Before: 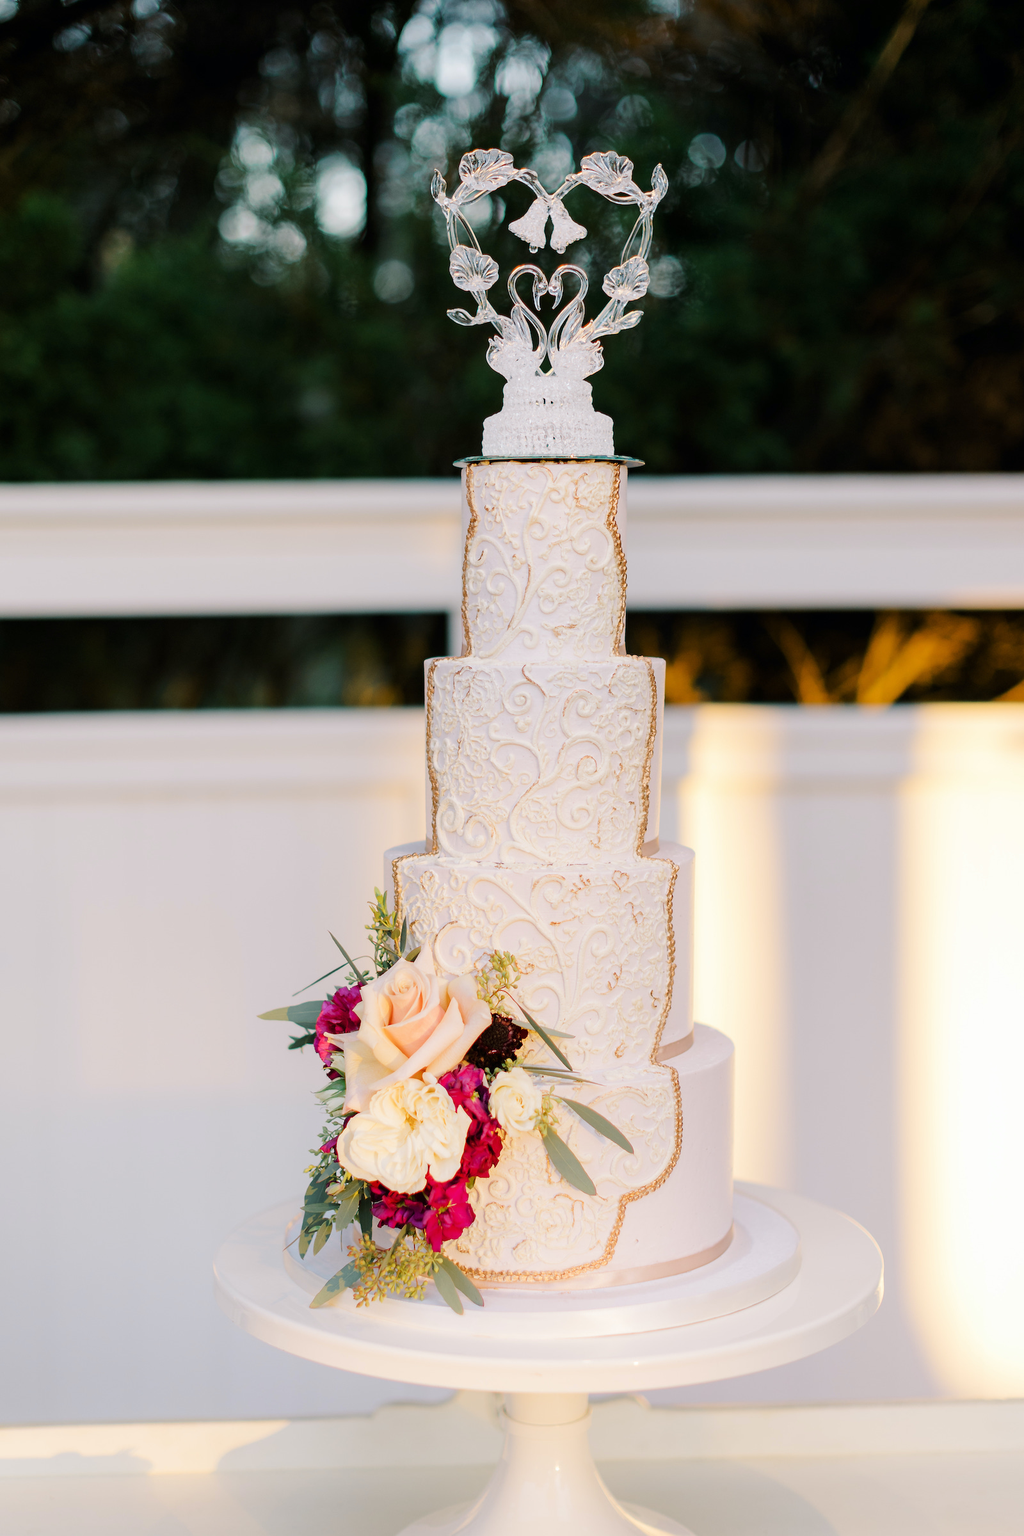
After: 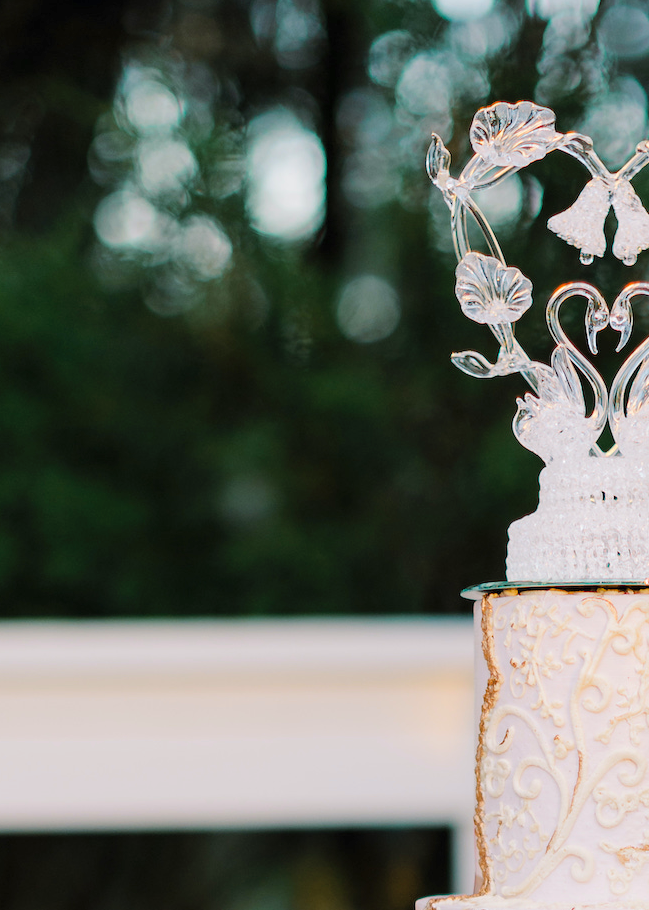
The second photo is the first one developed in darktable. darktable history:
crop: left 15.452%, top 5.459%, right 43.956%, bottom 56.62%
contrast brightness saturation: brightness 0.09, saturation 0.19
